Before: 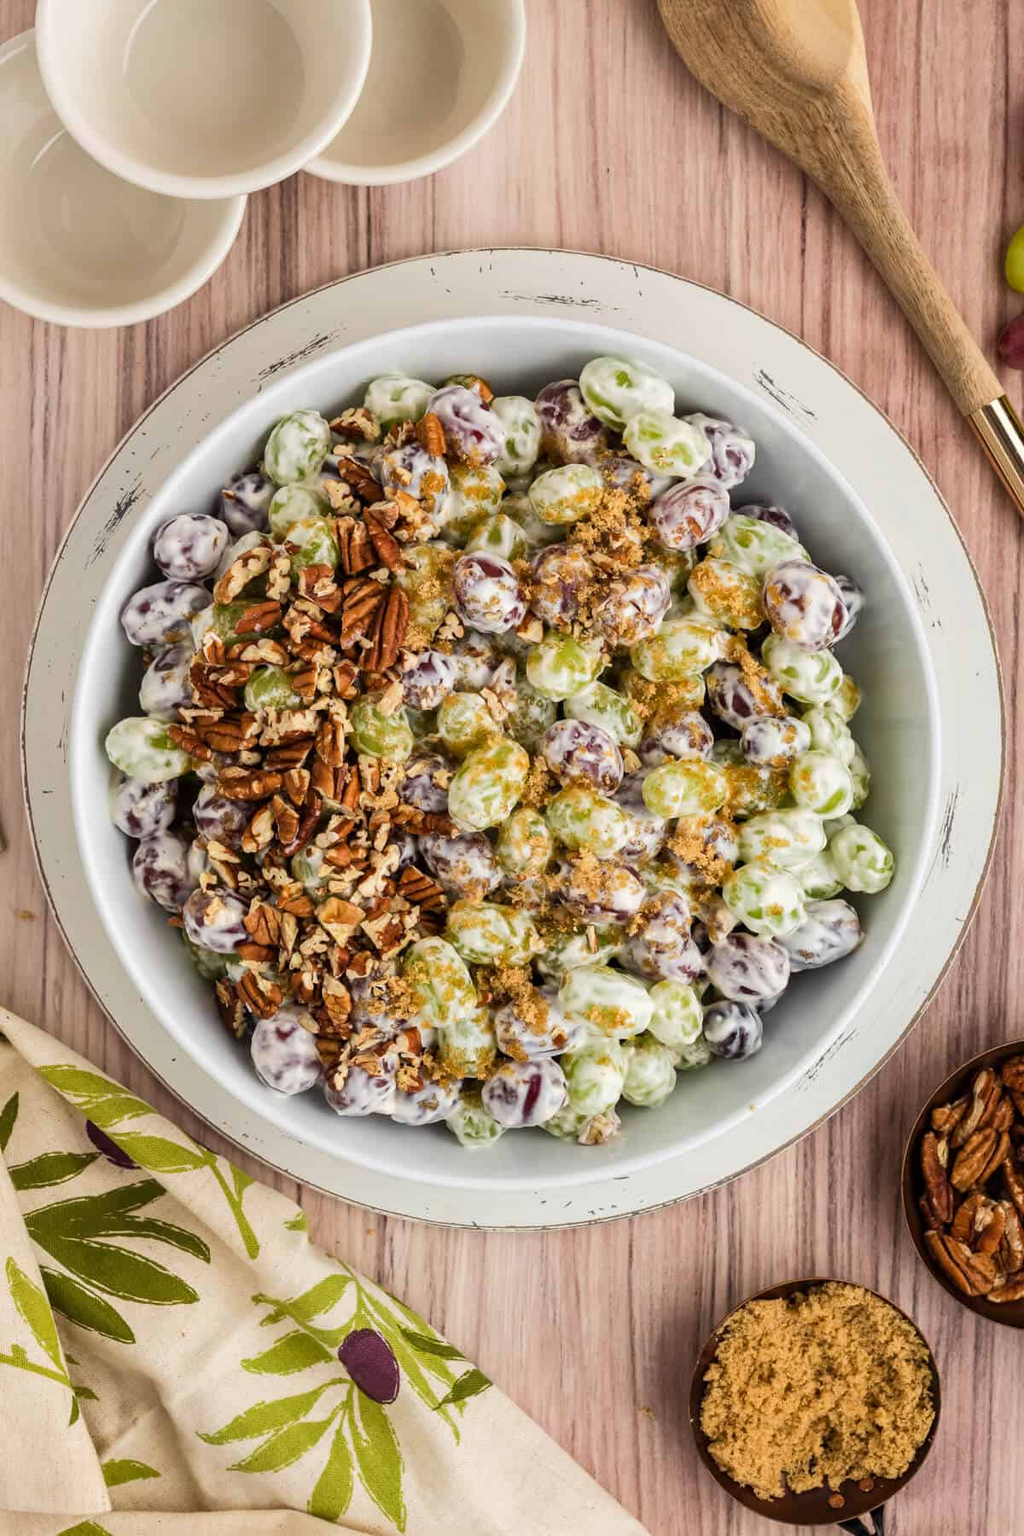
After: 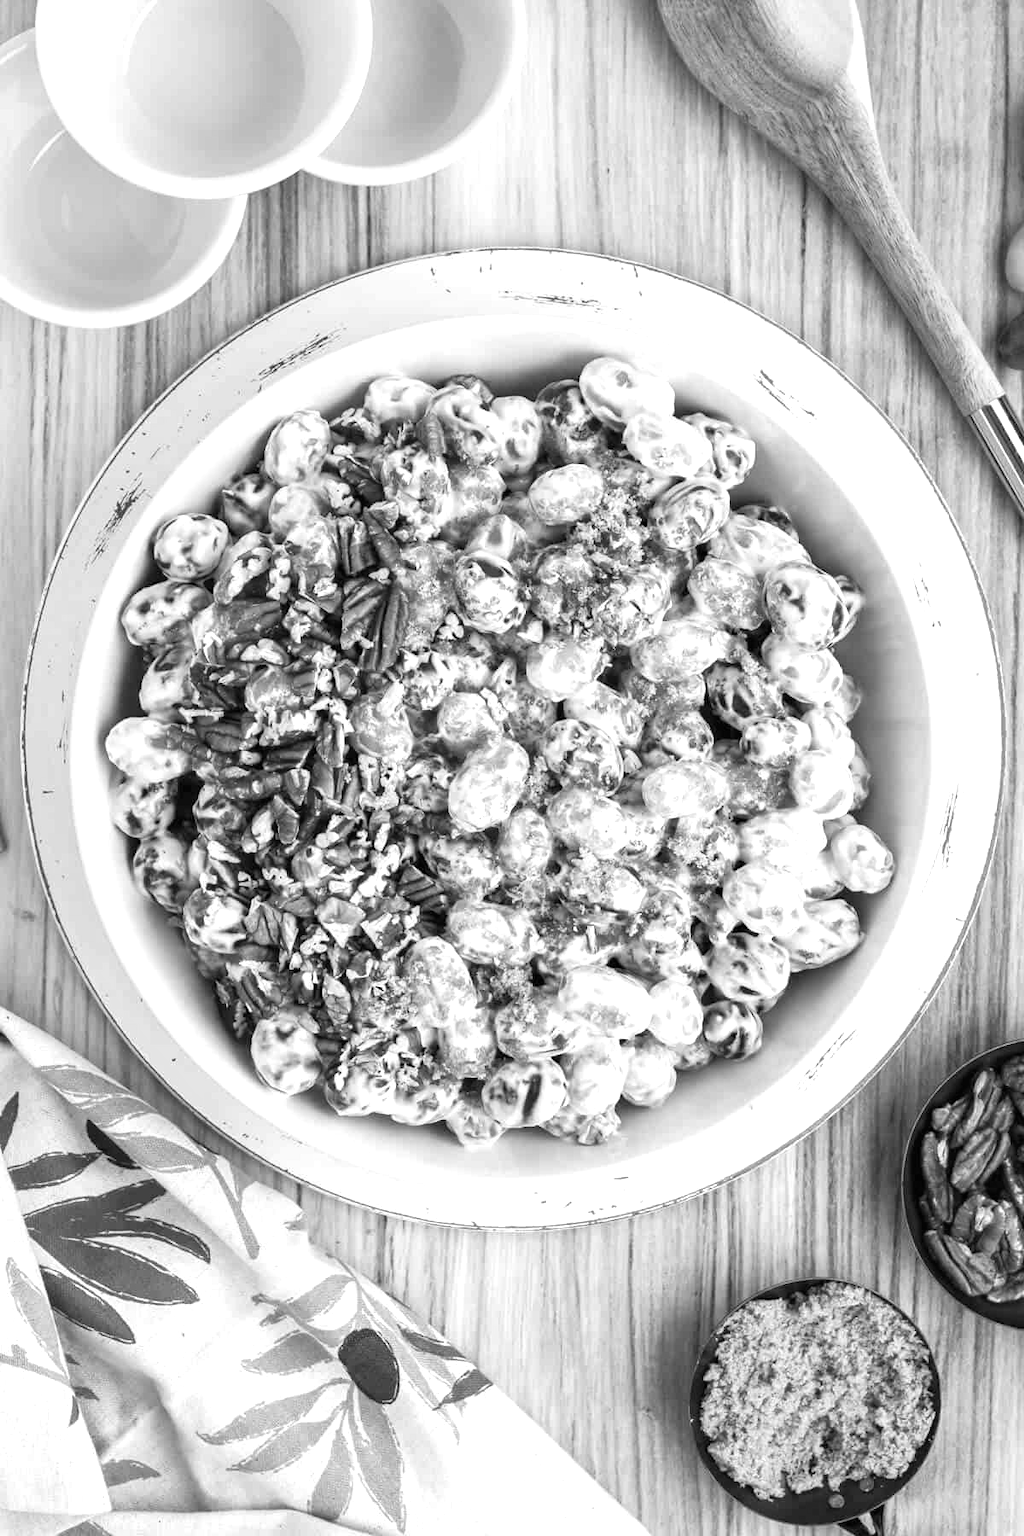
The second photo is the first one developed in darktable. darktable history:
monochrome: on, module defaults
exposure: black level correction 0, exposure 0.7 EV, compensate exposure bias true, compensate highlight preservation false
color correction: saturation 0.5
color zones: curves: ch0 [(0, 0.613) (0.01, 0.613) (0.245, 0.448) (0.498, 0.529) (0.642, 0.665) (0.879, 0.777) (0.99, 0.613)]; ch1 [(0, 0) (0.143, 0) (0.286, 0) (0.429, 0) (0.571, 0) (0.714, 0) (0.857, 0)], mix -121.96%
